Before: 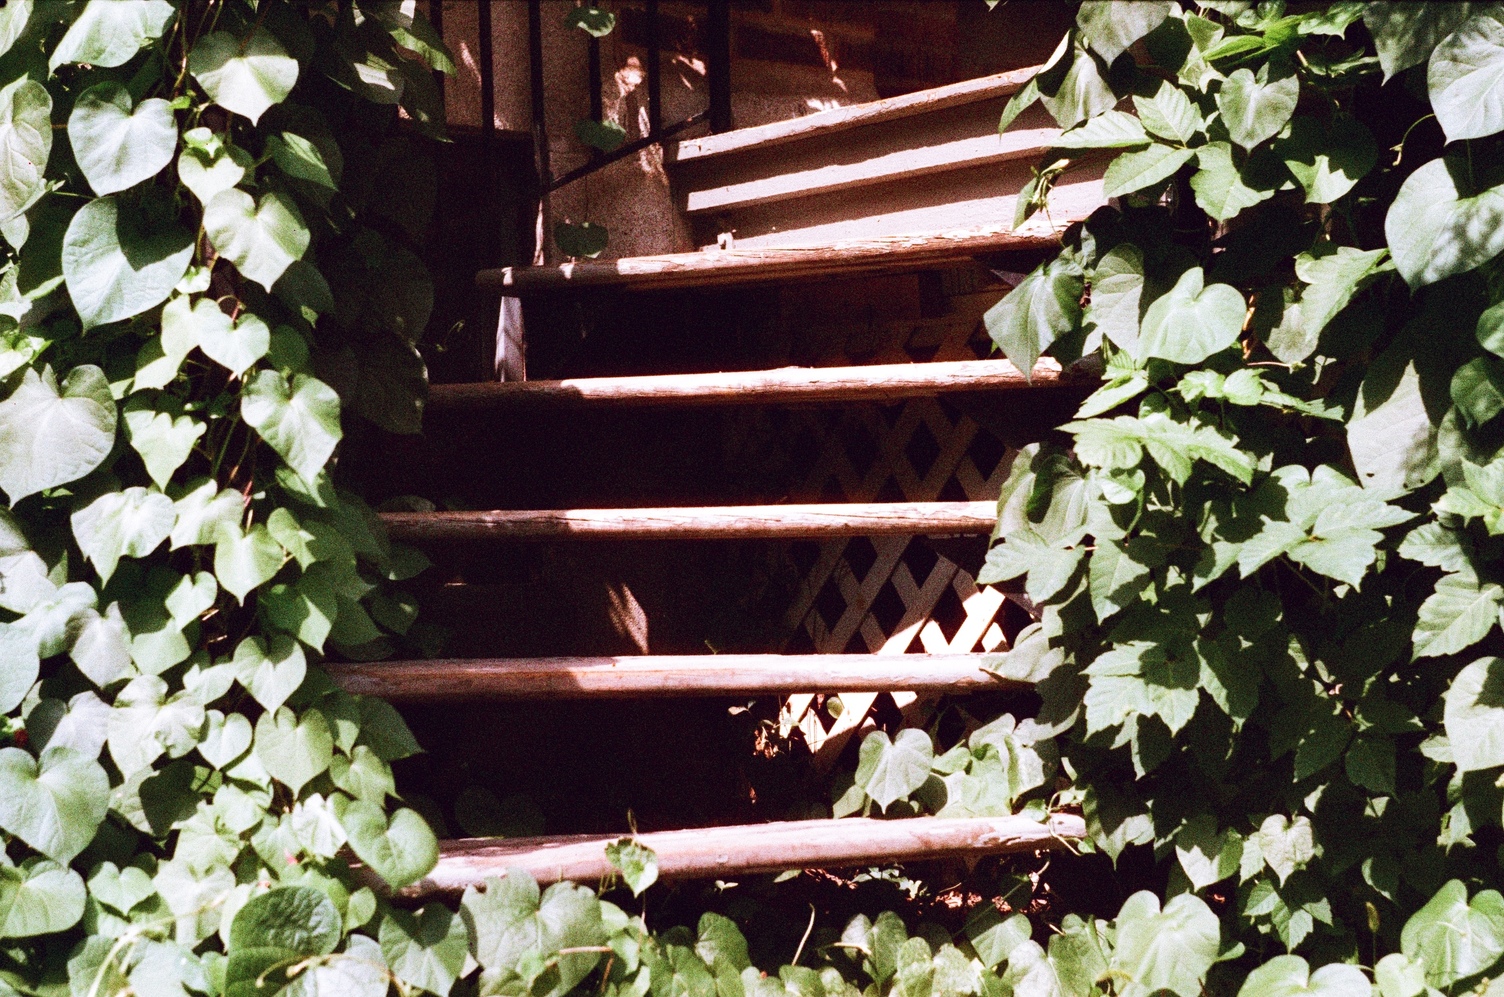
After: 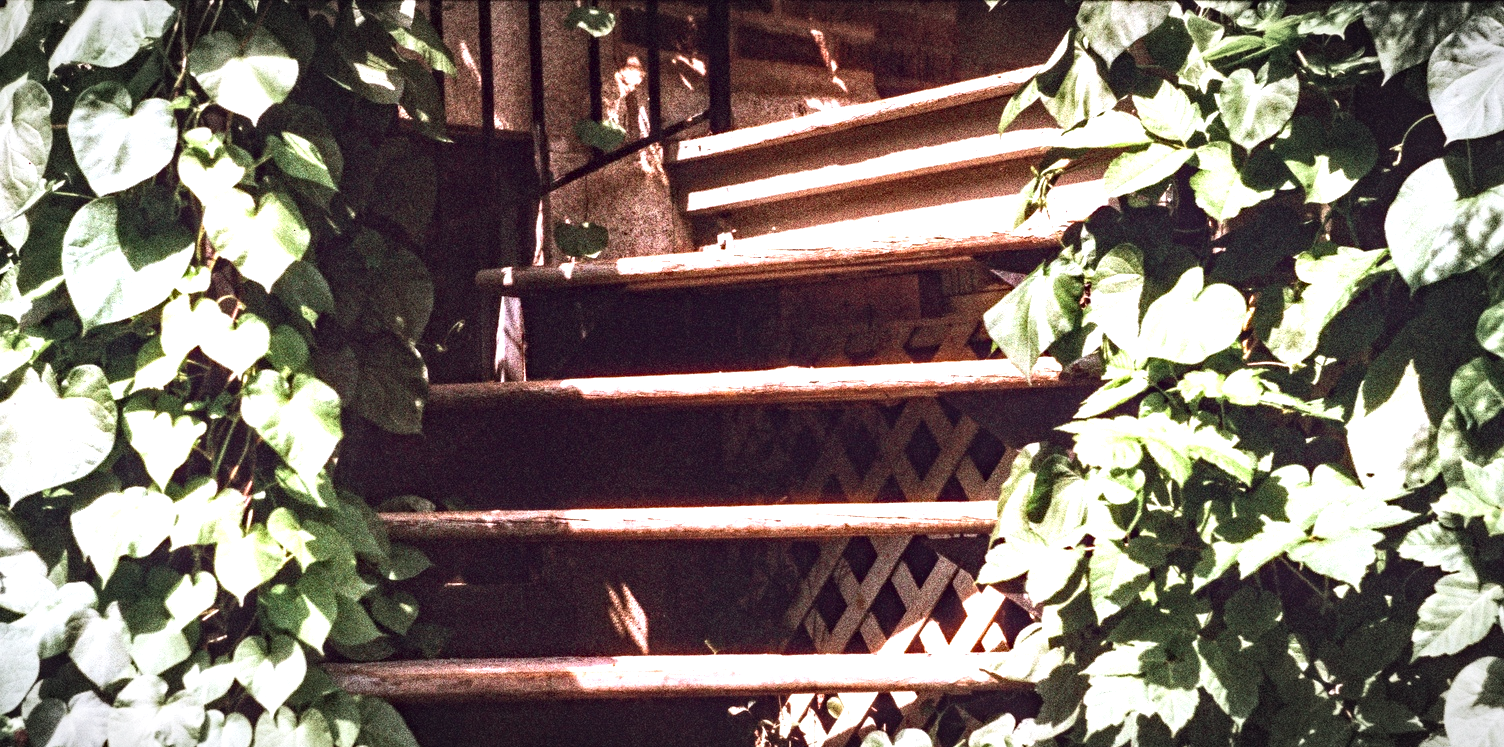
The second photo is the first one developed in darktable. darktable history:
crop: bottom 24.988%
contrast equalizer: y [[0.5, 0.5, 0.501, 0.63, 0.504, 0.5], [0.5 ×6], [0.5 ×6], [0 ×6], [0 ×6]]
vignetting: automatic ratio true
haze removal: compatibility mode true, adaptive false
exposure: exposure 1.25 EV, compensate exposure bias true, compensate highlight preservation false
local contrast: on, module defaults
contrast brightness saturation: contrast 0.11, saturation -0.17
